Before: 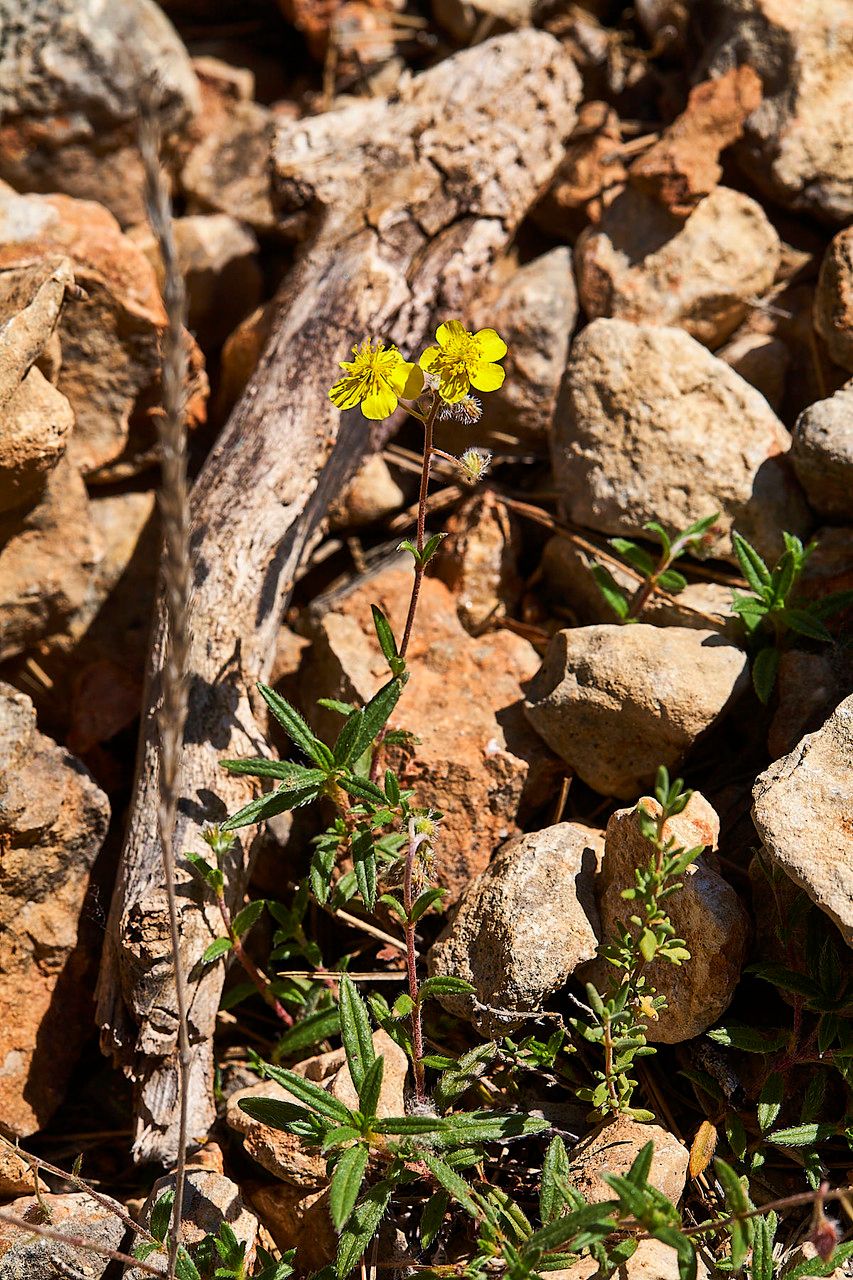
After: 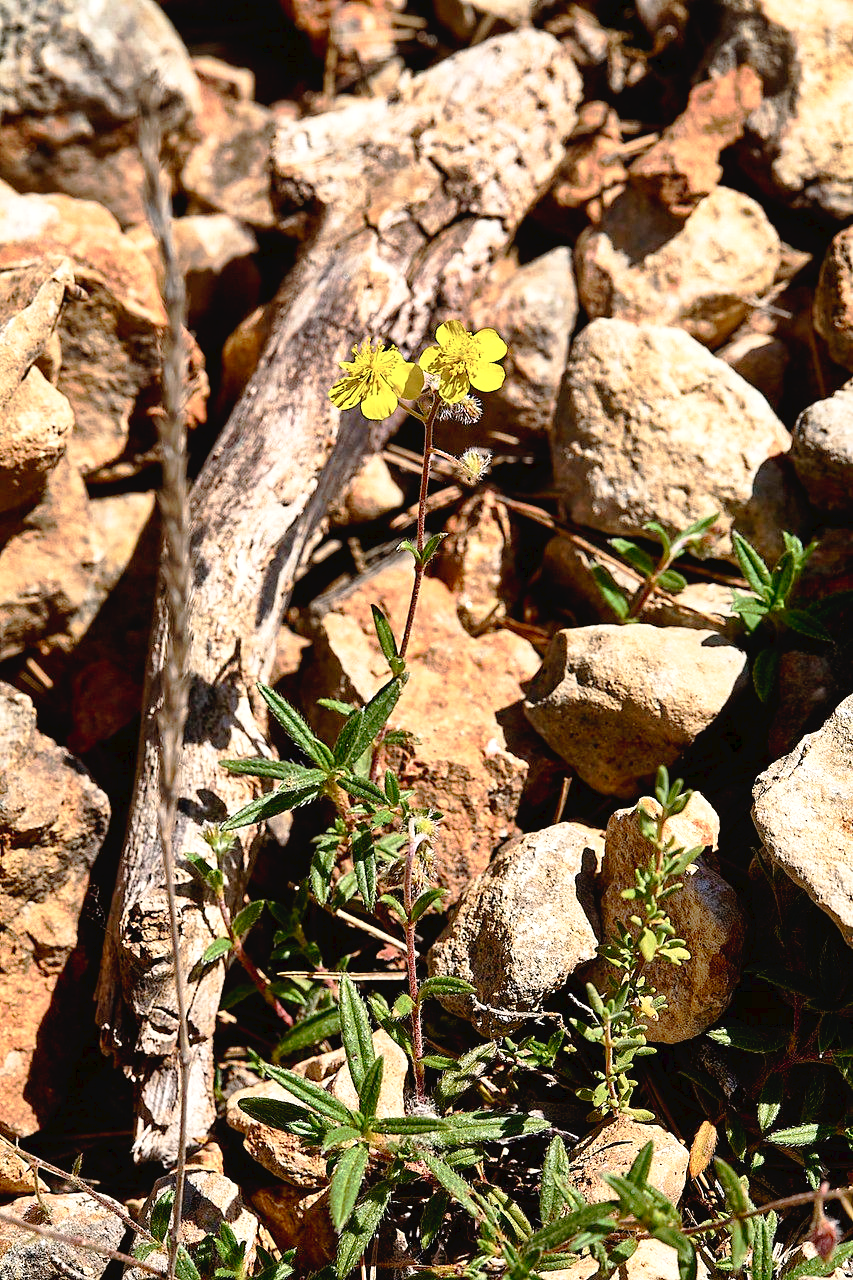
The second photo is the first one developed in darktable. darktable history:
tone equalizer: -8 EV -0.417 EV, -7 EV -0.389 EV, -6 EV -0.333 EV, -5 EV -0.222 EV, -3 EV 0.222 EV, -2 EV 0.333 EV, -1 EV 0.389 EV, +0 EV 0.417 EV, edges refinement/feathering 500, mask exposure compensation -1.57 EV, preserve details no
tone curve: curves: ch0 [(0, 0) (0.003, 0.03) (0.011, 0.03) (0.025, 0.033) (0.044, 0.038) (0.069, 0.057) (0.1, 0.109) (0.136, 0.174) (0.177, 0.243) (0.224, 0.313) (0.277, 0.391) (0.335, 0.464) (0.399, 0.515) (0.468, 0.563) (0.543, 0.616) (0.623, 0.679) (0.709, 0.766) (0.801, 0.865) (0.898, 0.948) (1, 1)], preserve colors none
